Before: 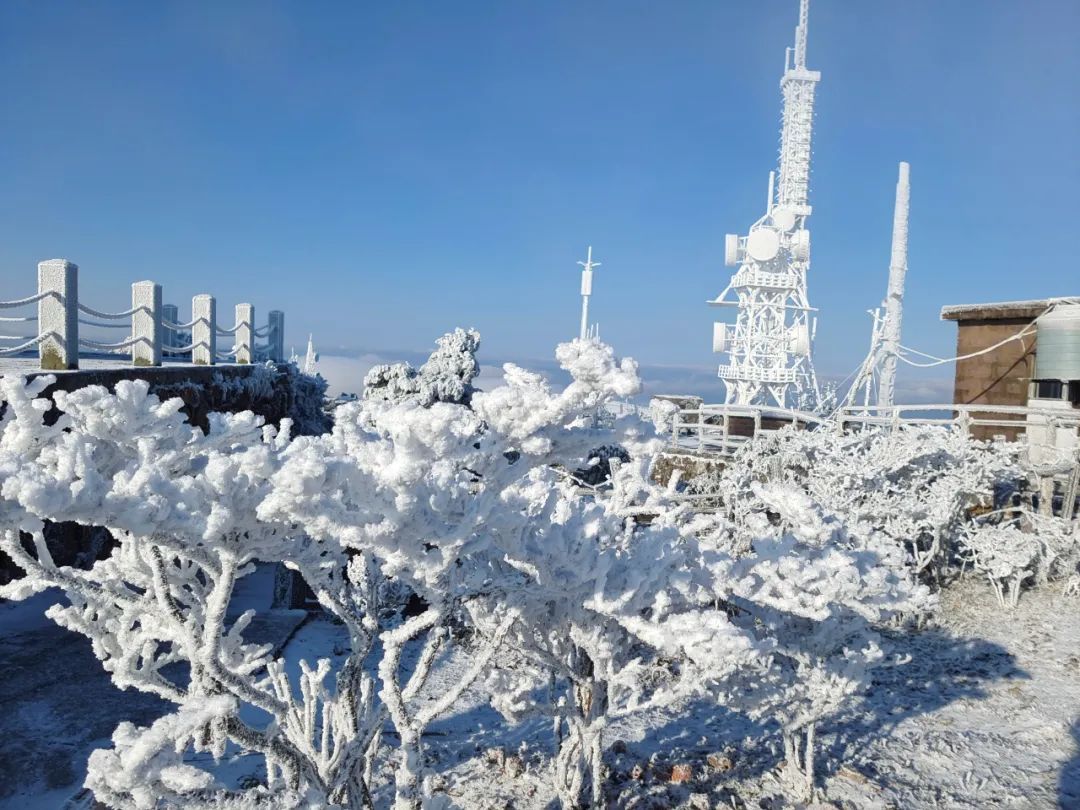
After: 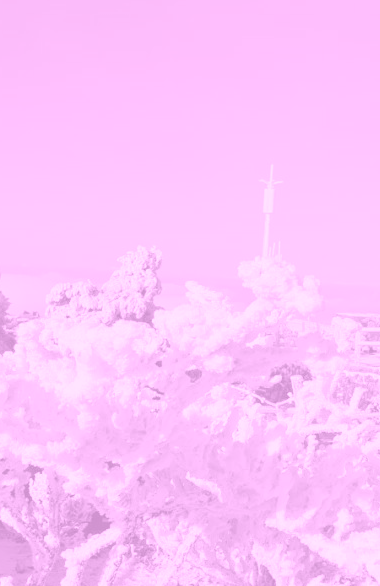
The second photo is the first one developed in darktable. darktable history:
crop and rotate: left 29.476%, top 10.214%, right 35.32%, bottom 17.333%
colorize: hue 331.2°, saturation 69%, source mix 30.28%, lightness 69.02%, version 1
contrast brightness saturation: saturation -0.05
